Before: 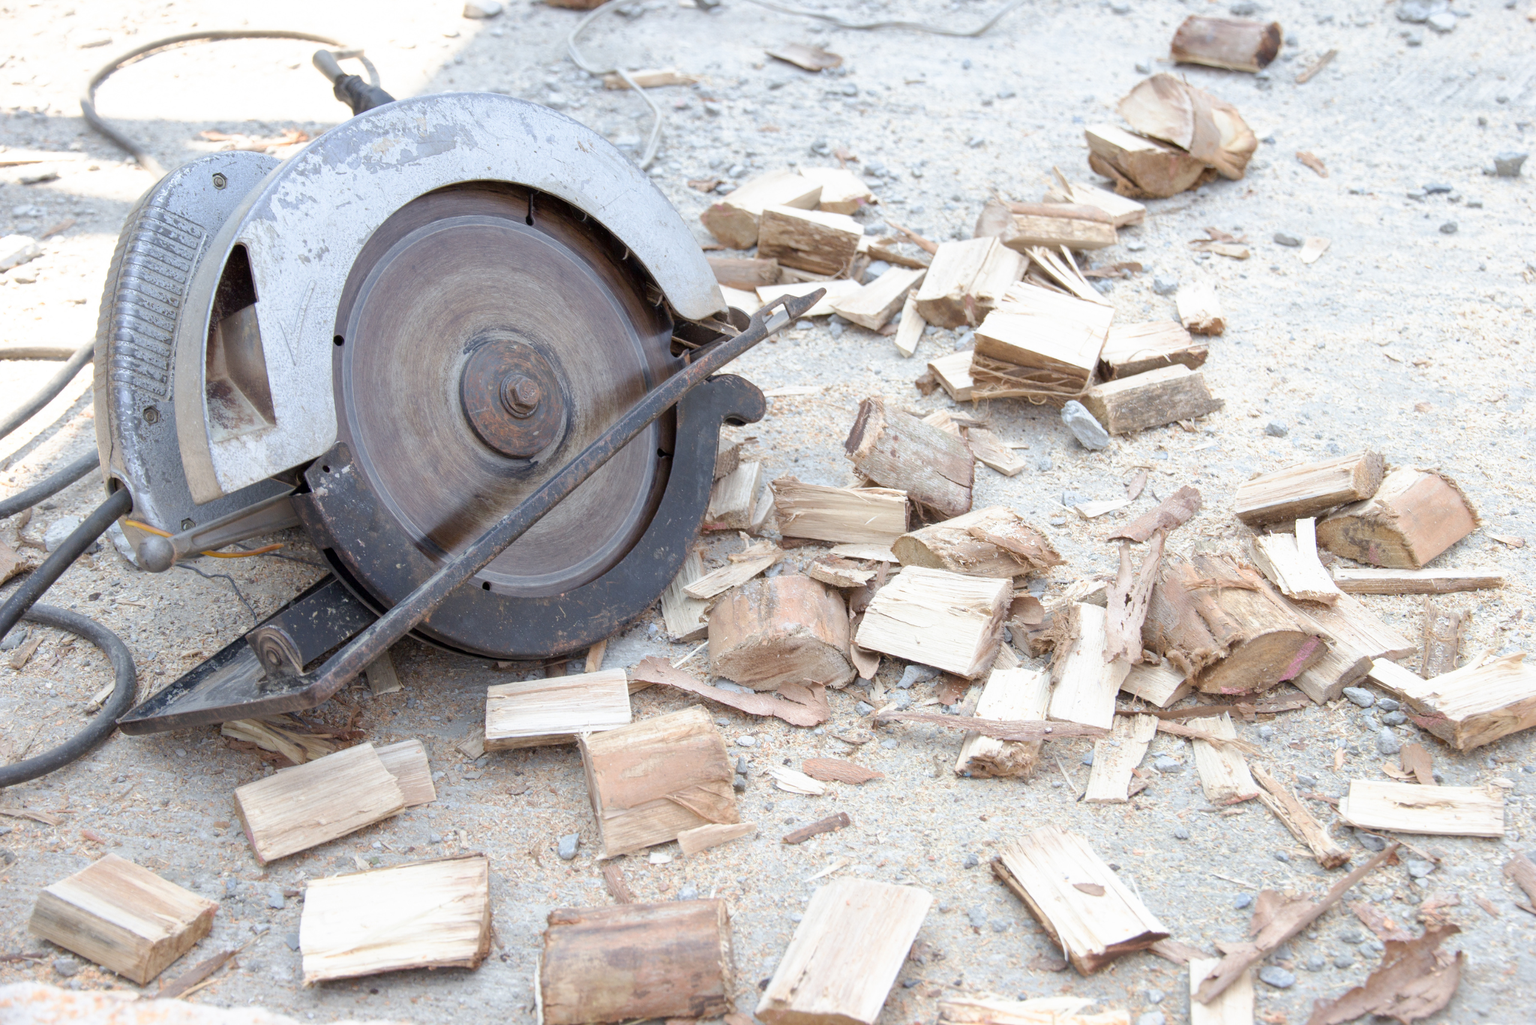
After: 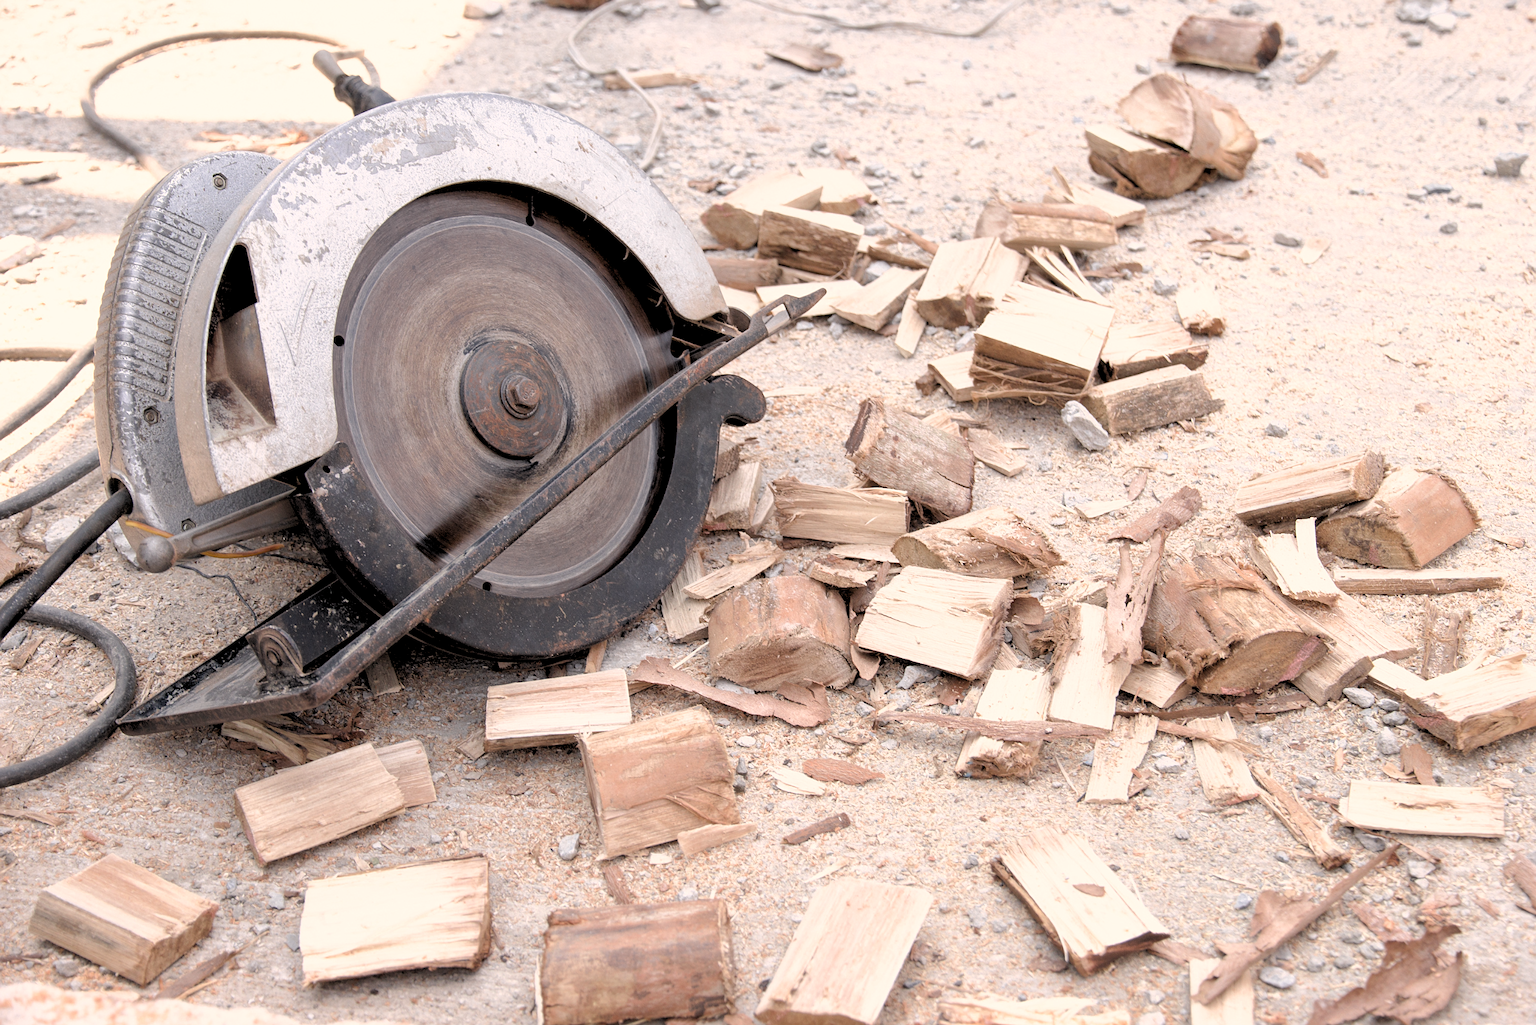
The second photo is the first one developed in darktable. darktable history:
sharpen: radius 1.272, amount 0.305, threshold 0
white balance: red 1.127, blue 0.943
color zones: curves: ch0 [(0, 0.5) (0.125, 0.4) (0.25, 0.5) (0.375, 0.4) (0.5, 0.4) (0.625, 0.35) (0.75, 0.35) (0.875, 0.5)]; ch1 [(0, 0.35) (0.125, 0.45) (0.25, 0.35) (0.375, 0.35) (0.5, 0.35) (0.625, 0.35) (0.75, 0.45) (0.875, 0.35)]; ch2 [(0, 0.6) (0.125, 0.5) (0.25, 0.5) (0.375, 0.6) (0.5, 0.6) (0.625, 0.5) (0.75, 0.5) (0.875, 0.5)]
rgb levels: levels [[0.034, 0.472, 0.904], [0, 0.5, 1], [0, 0.5, 1]]
